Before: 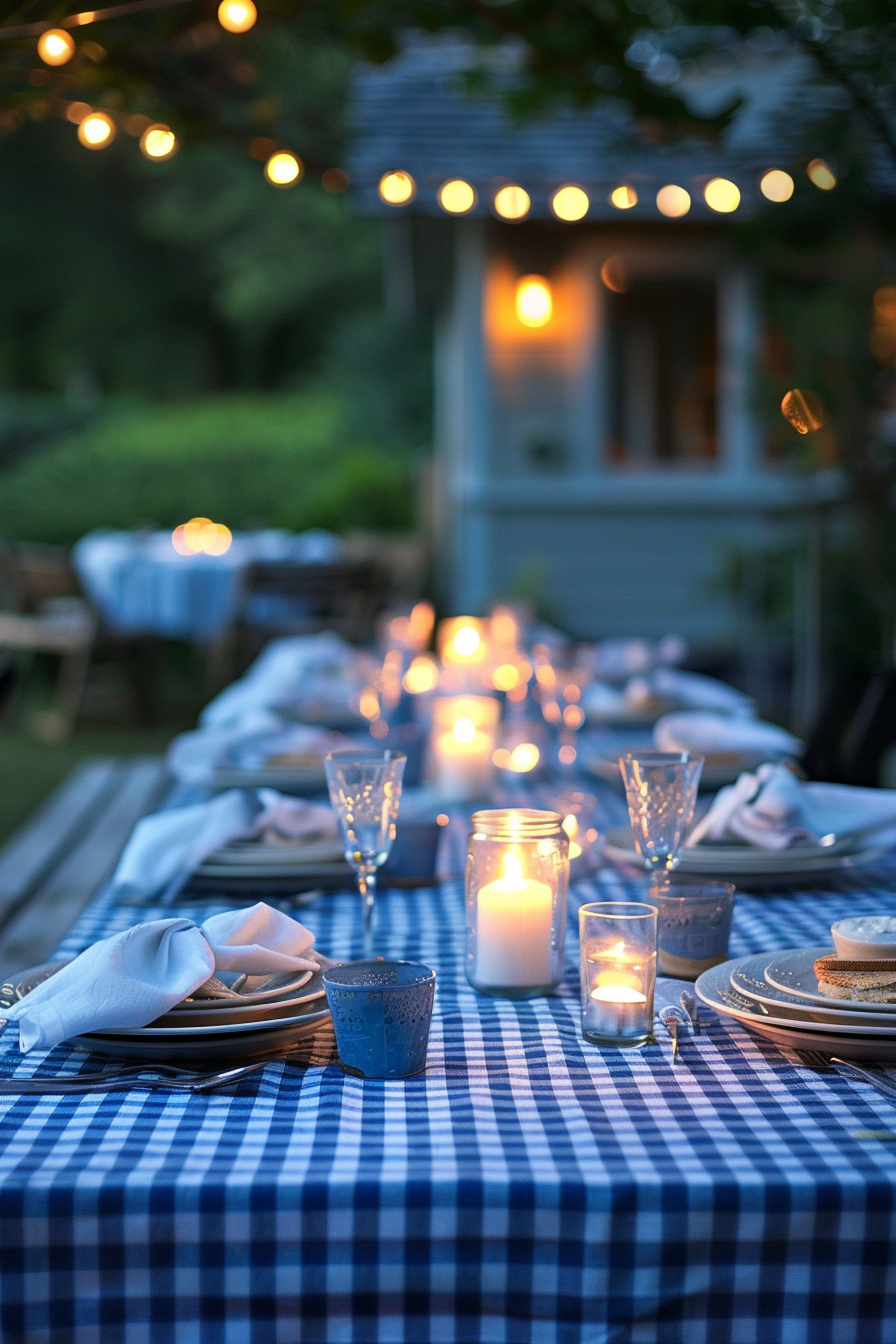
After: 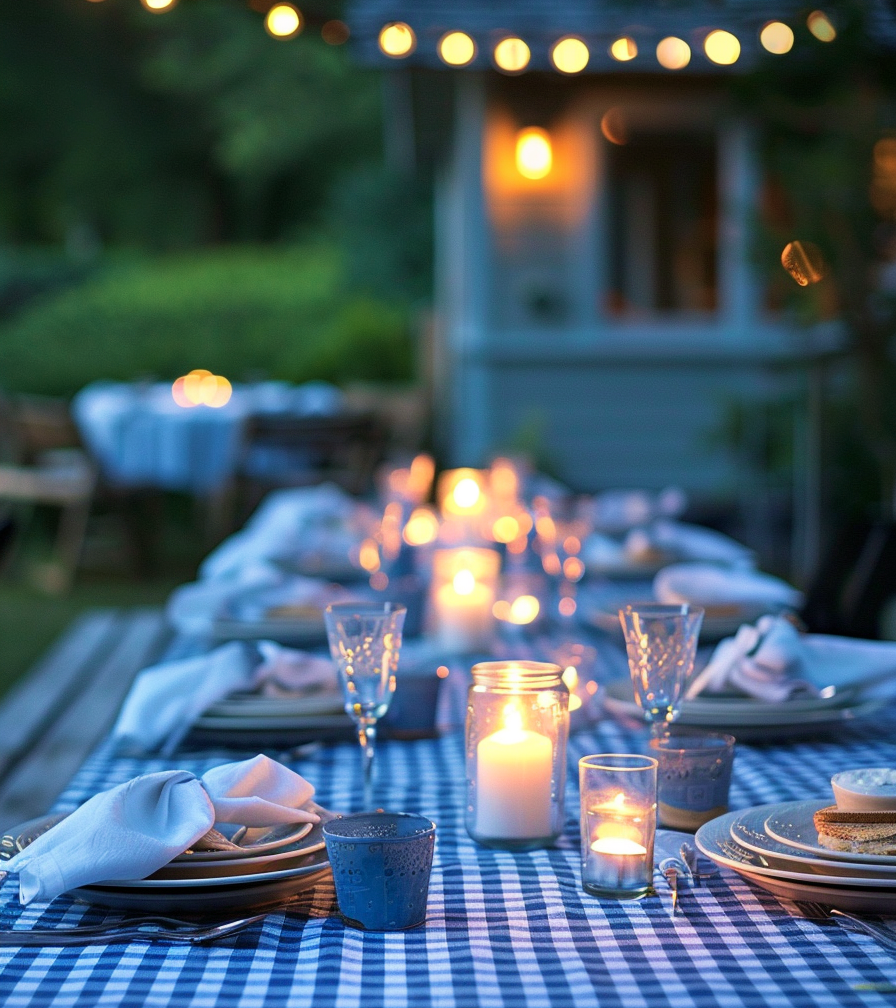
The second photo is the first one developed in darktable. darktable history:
crop: top 11.057%, bottom 13.875%
velvia: on, module defaults
